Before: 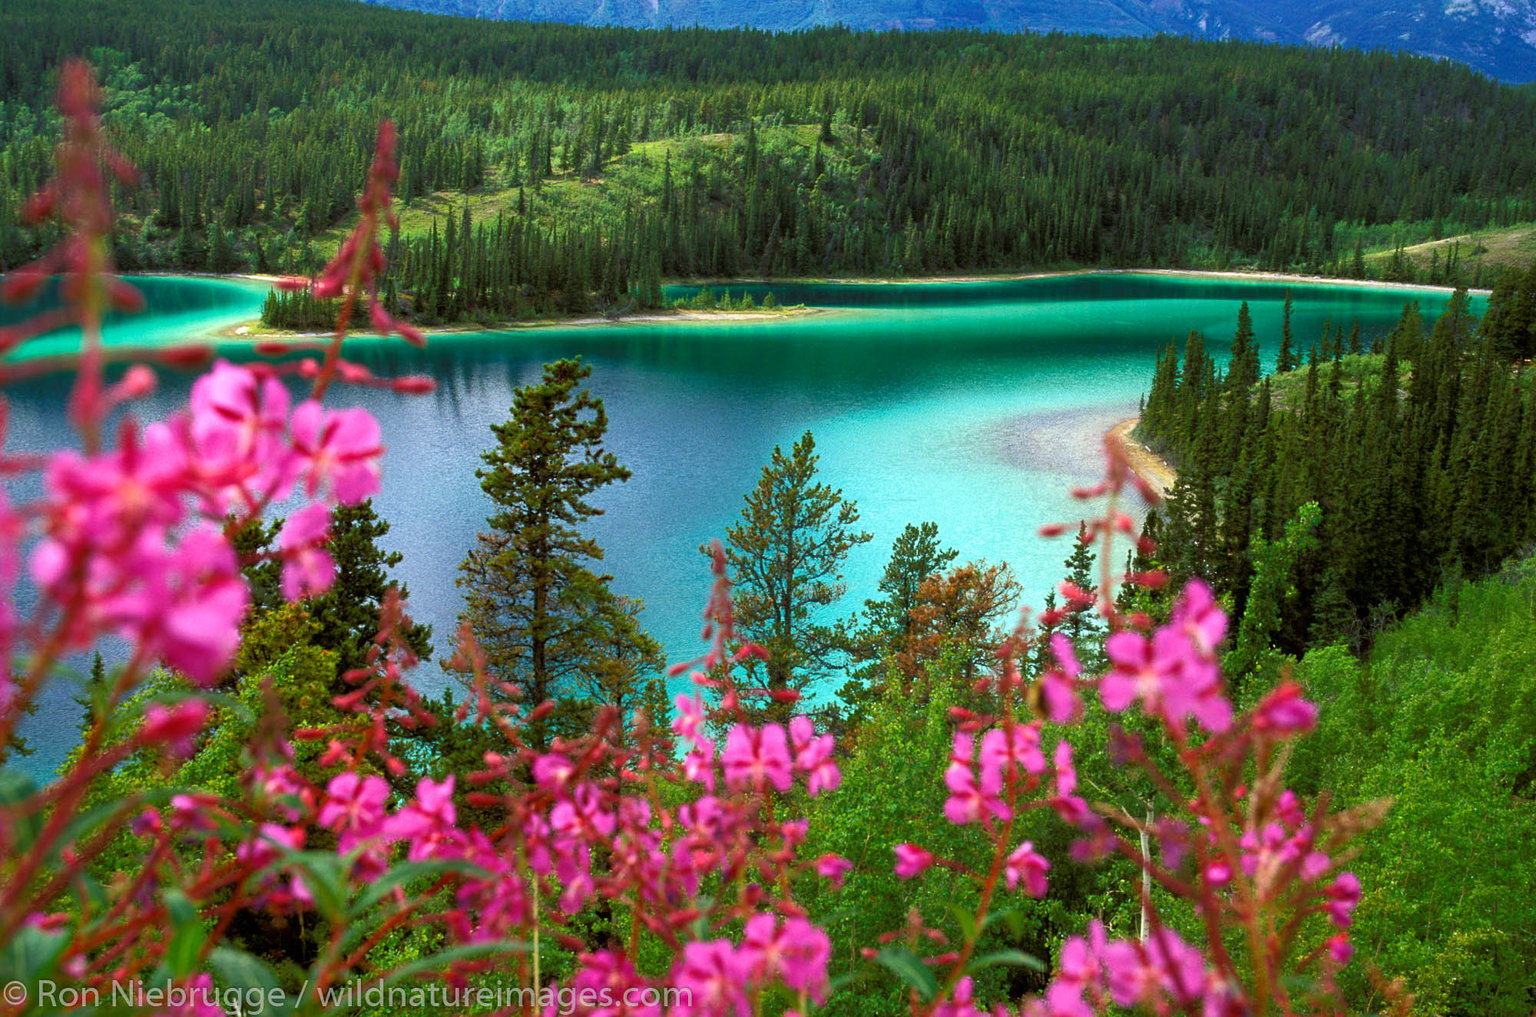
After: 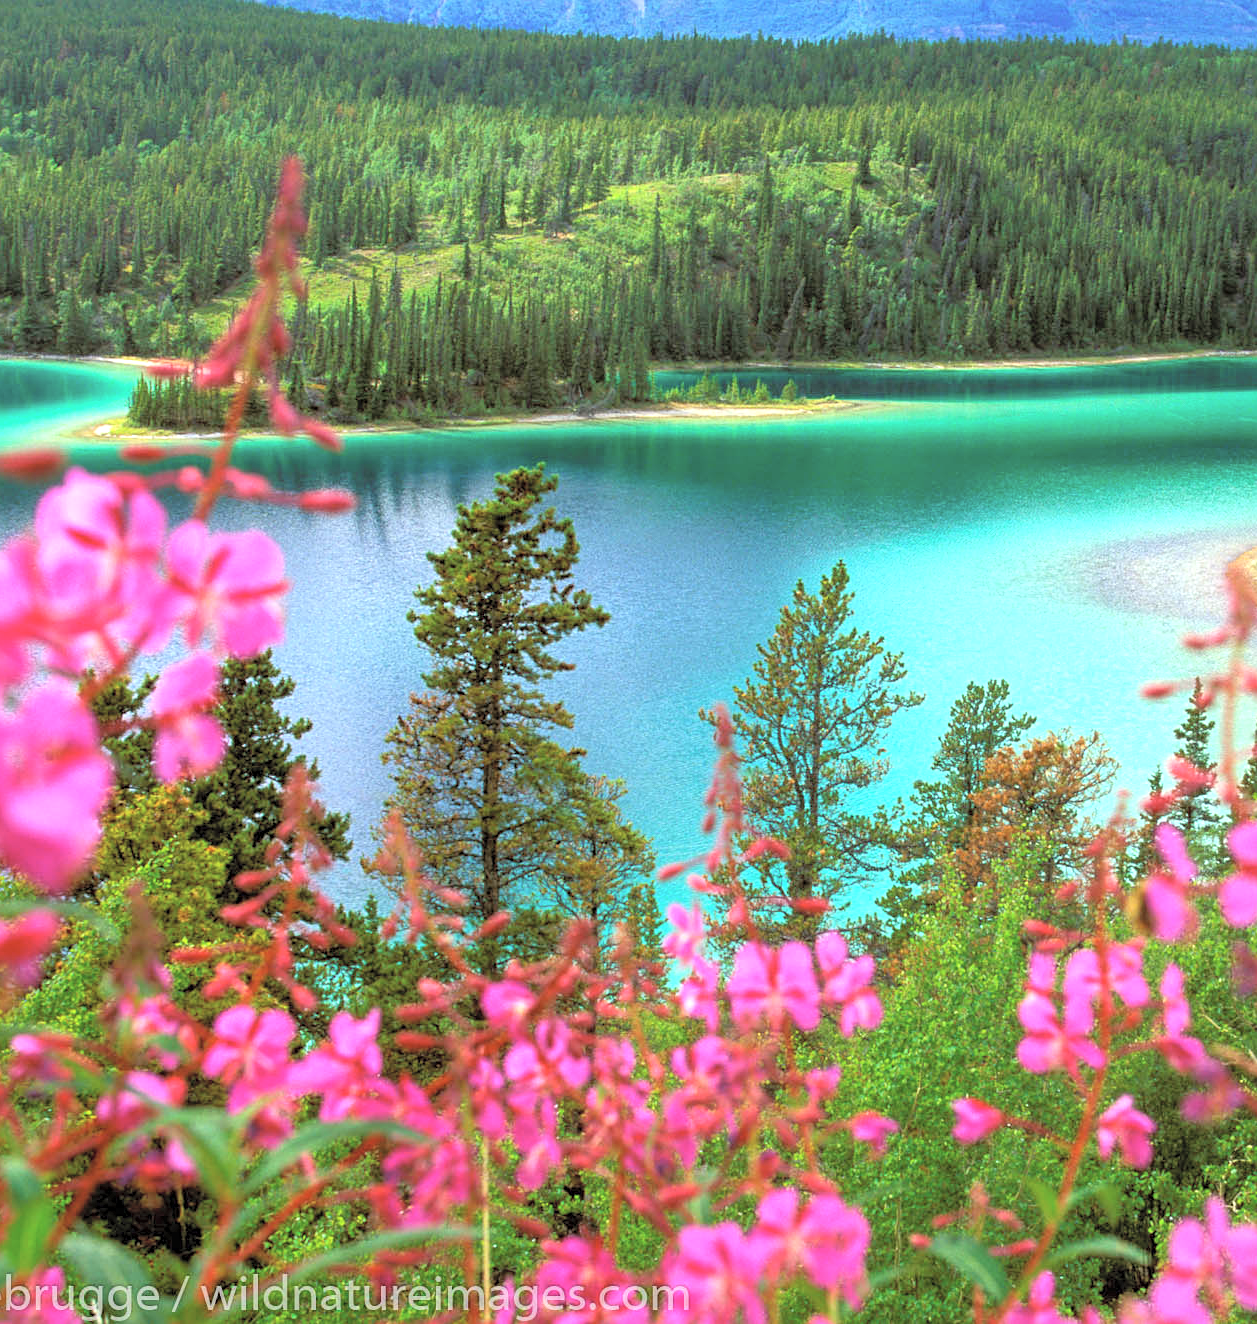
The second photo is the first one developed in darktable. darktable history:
local contrast: highlights 101%, shadows 98%, detail 119%, midtone range 0.2
crop: left 10.647%, right 26.498%
exposure: exposure 0.292 EV, compensate highlight preservation false
sharpen: amount 0.217
contrast brightness saturation: brightness 0.276
